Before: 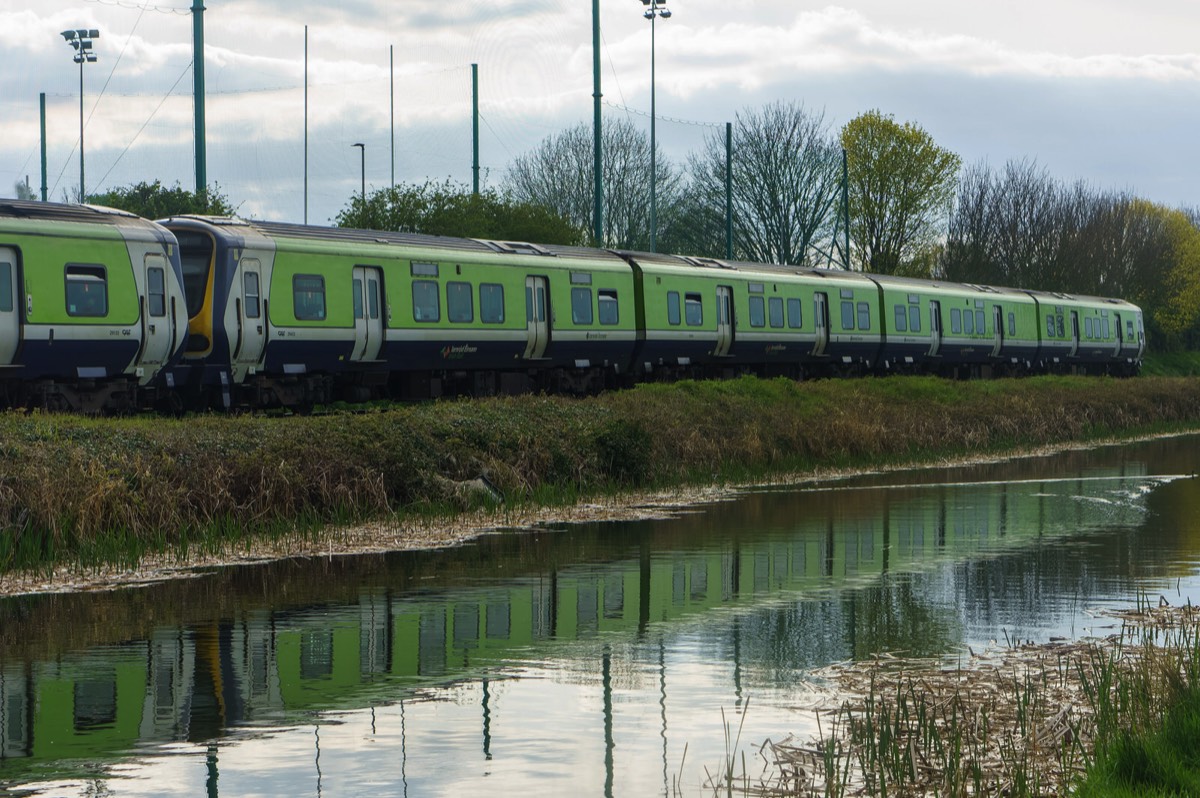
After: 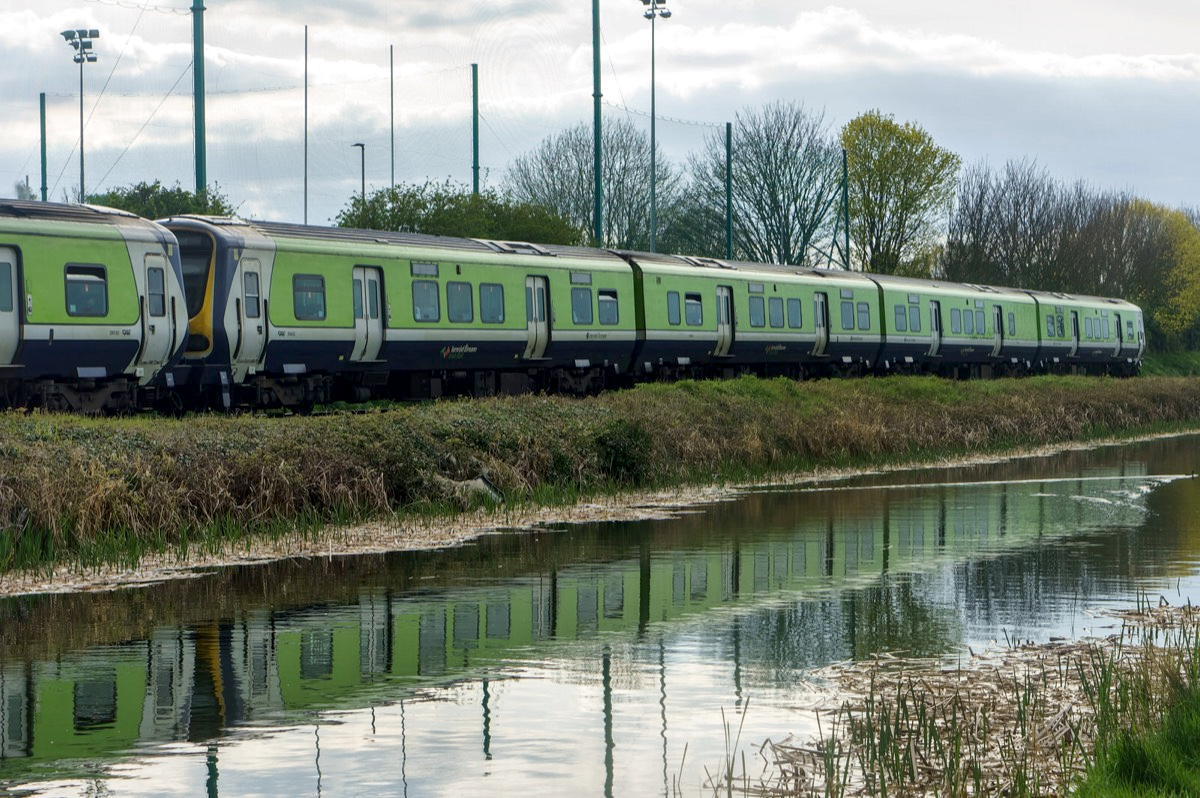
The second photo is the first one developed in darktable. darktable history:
local contrast: mode bilateral grid, contrast 19, coarseness 51, detail 149%, midtone range 0.2
